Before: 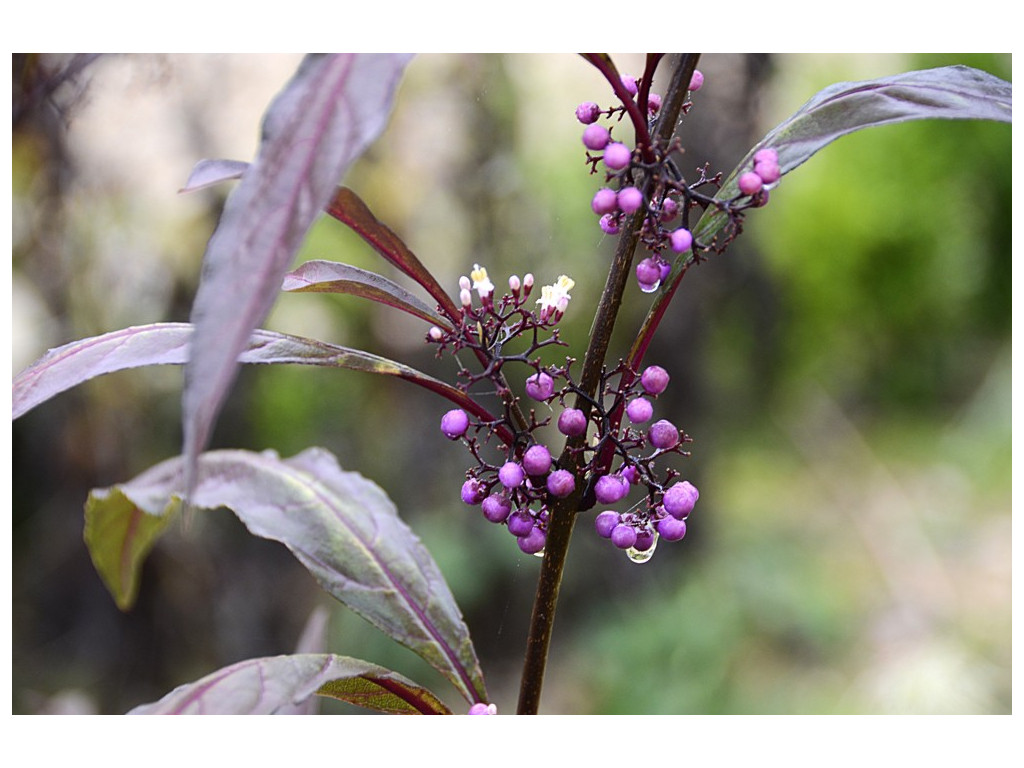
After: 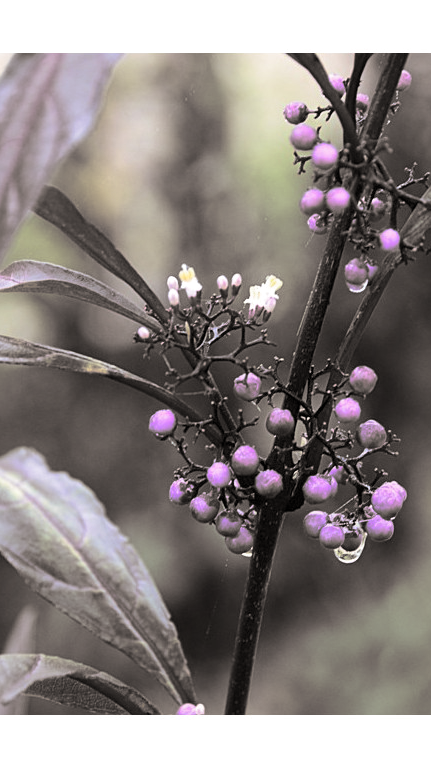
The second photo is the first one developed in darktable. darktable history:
local contrast: mode bilateral grid, contrast 20, coarseness 50, detail 120%, midtone range 0.2
split-toning: shadows › hue 26°, shadows › saturation 0.09, highlights › hue 40°, highlights › saturation 0.18, balance -63, compress 0%
crop: left 28.583%, right 29.231%
